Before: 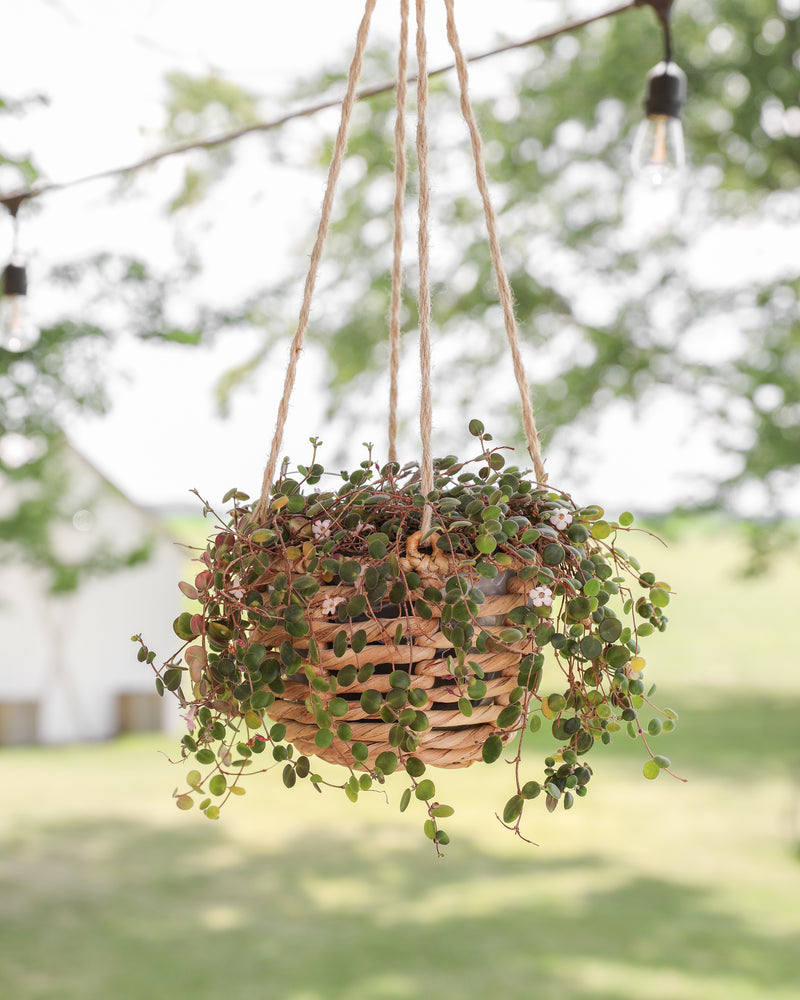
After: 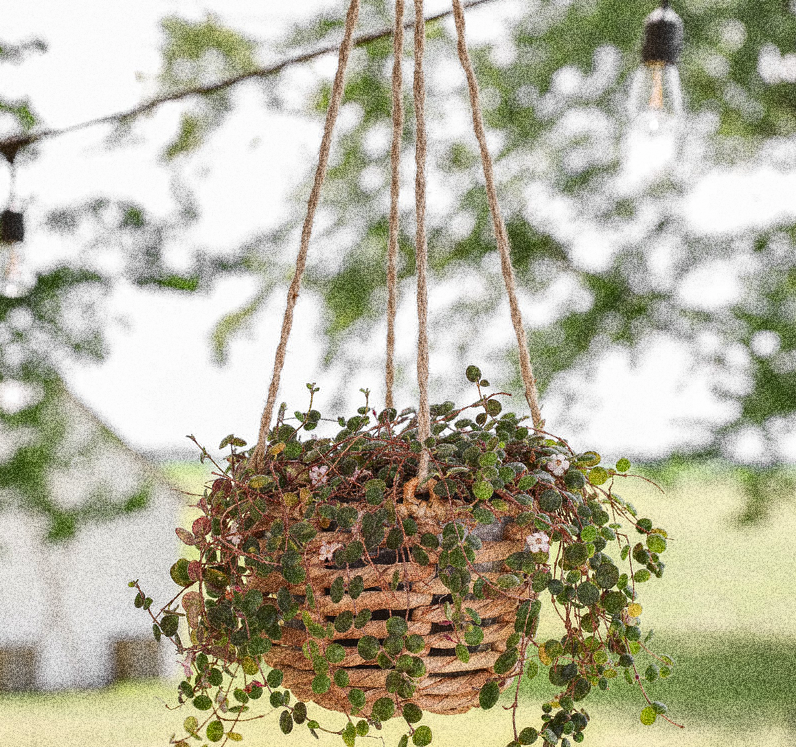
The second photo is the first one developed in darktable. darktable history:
shadows and highlights: soften with gaussian
grain: coarseness 30.02 ISO, strength 100%
crop: left 0.387%, top 5.469%, bottom 19.809%
